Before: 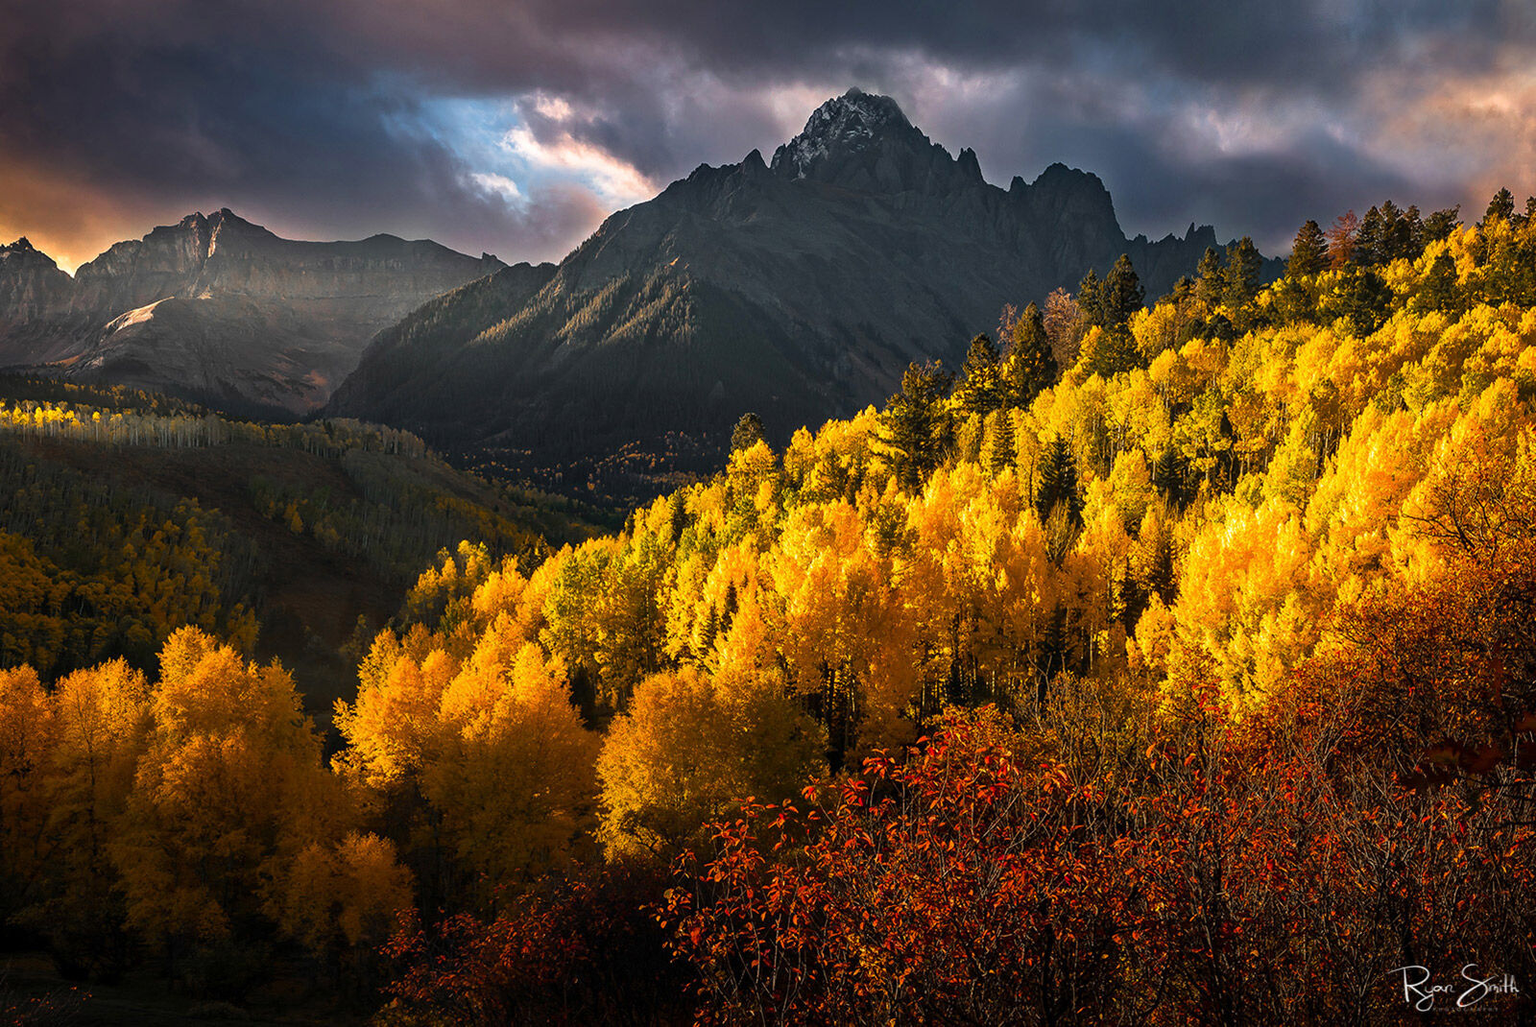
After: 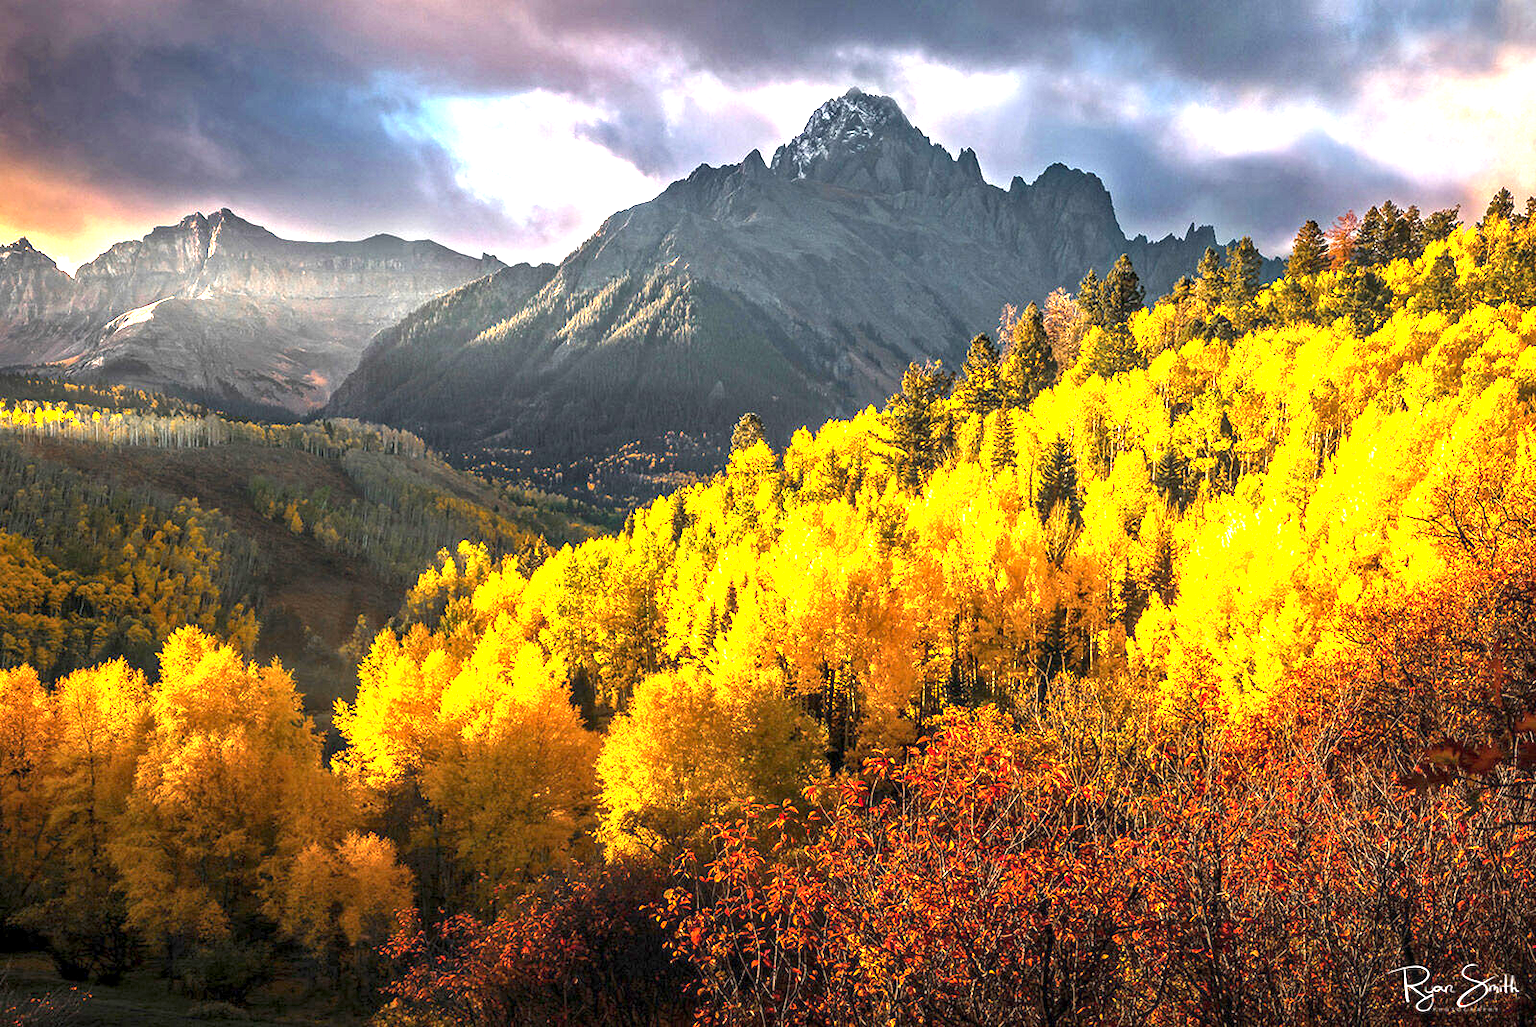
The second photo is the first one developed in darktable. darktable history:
exposure: exposure 2.015 EV, compensate exposure bias true, compensate highlight preservation false
local contrast: on, module defaults
